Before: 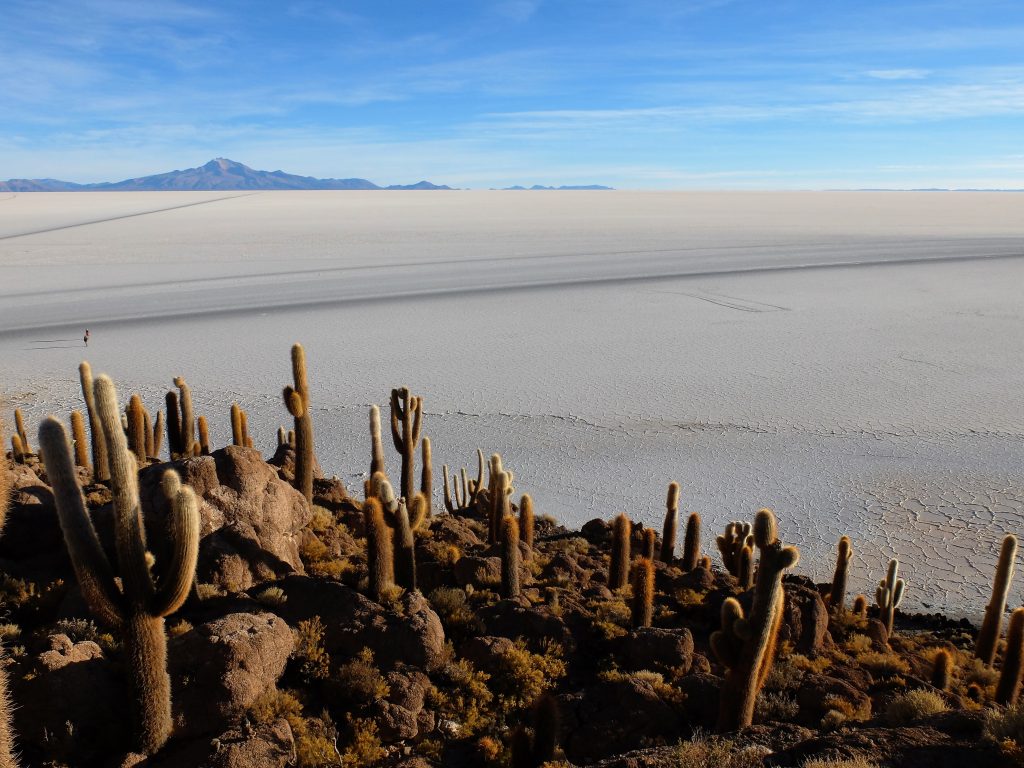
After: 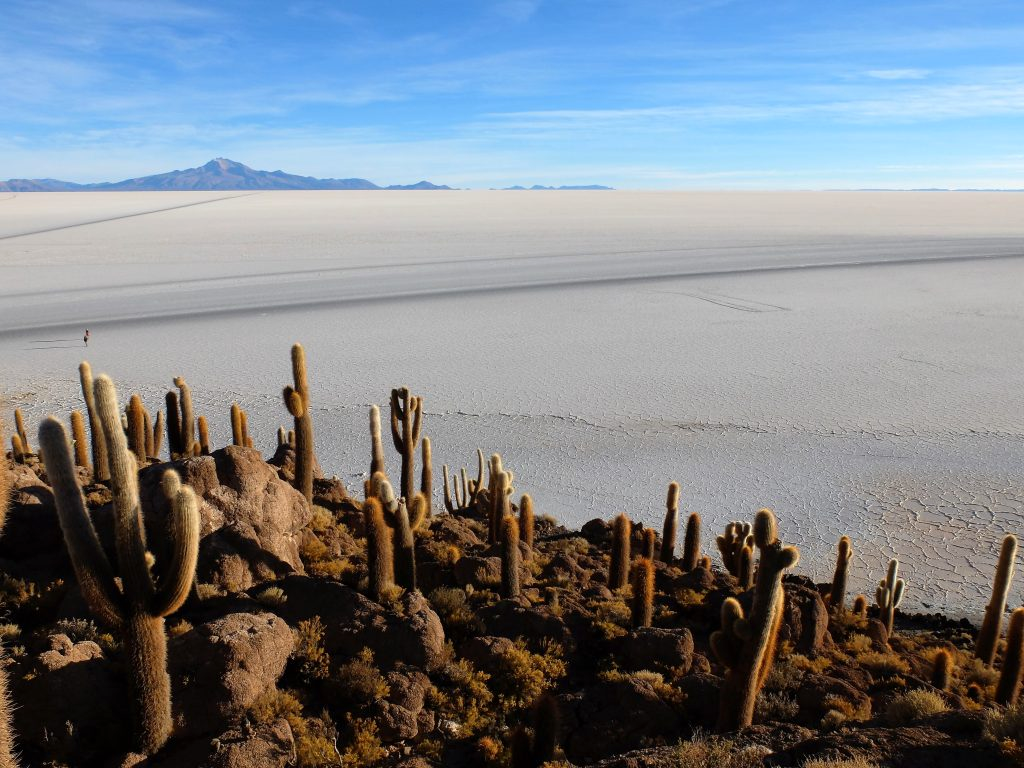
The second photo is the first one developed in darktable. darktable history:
exposure: exposure 0.153 EV, compensate highlight preservation false
